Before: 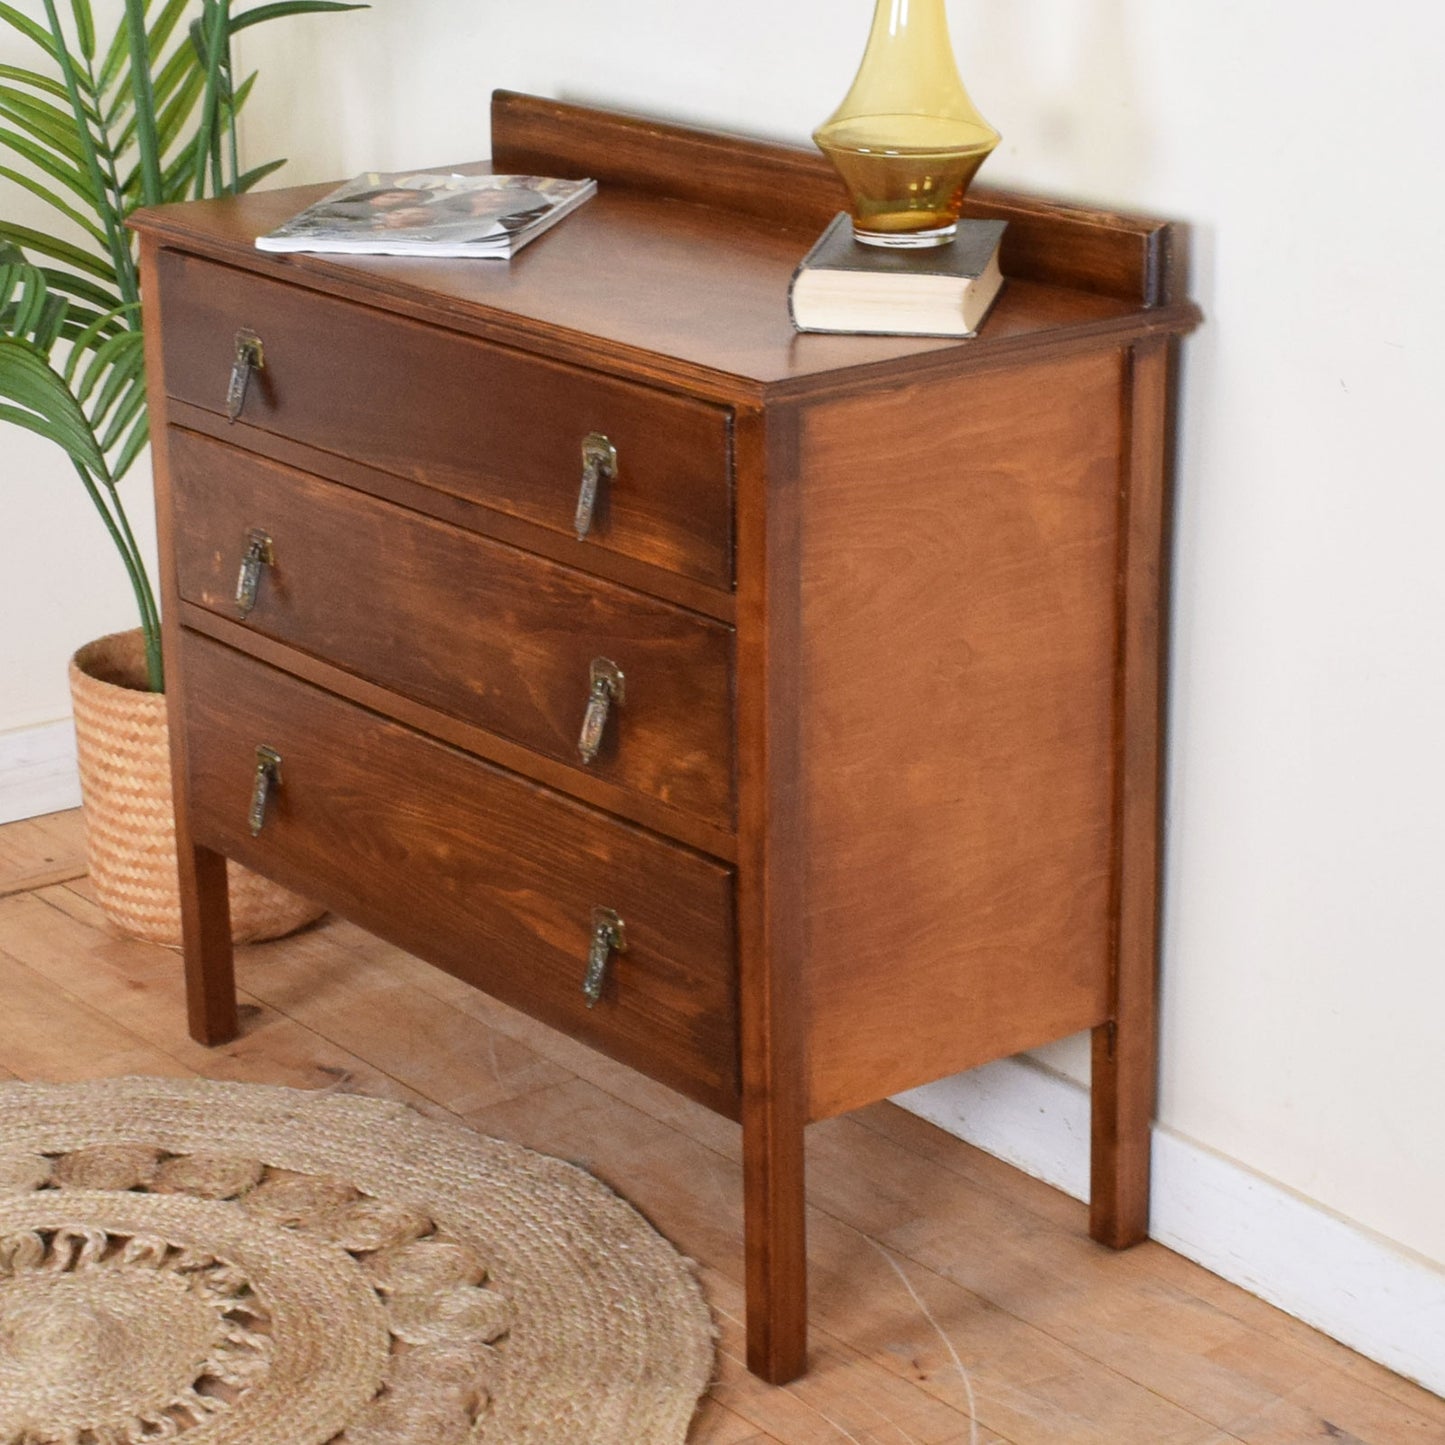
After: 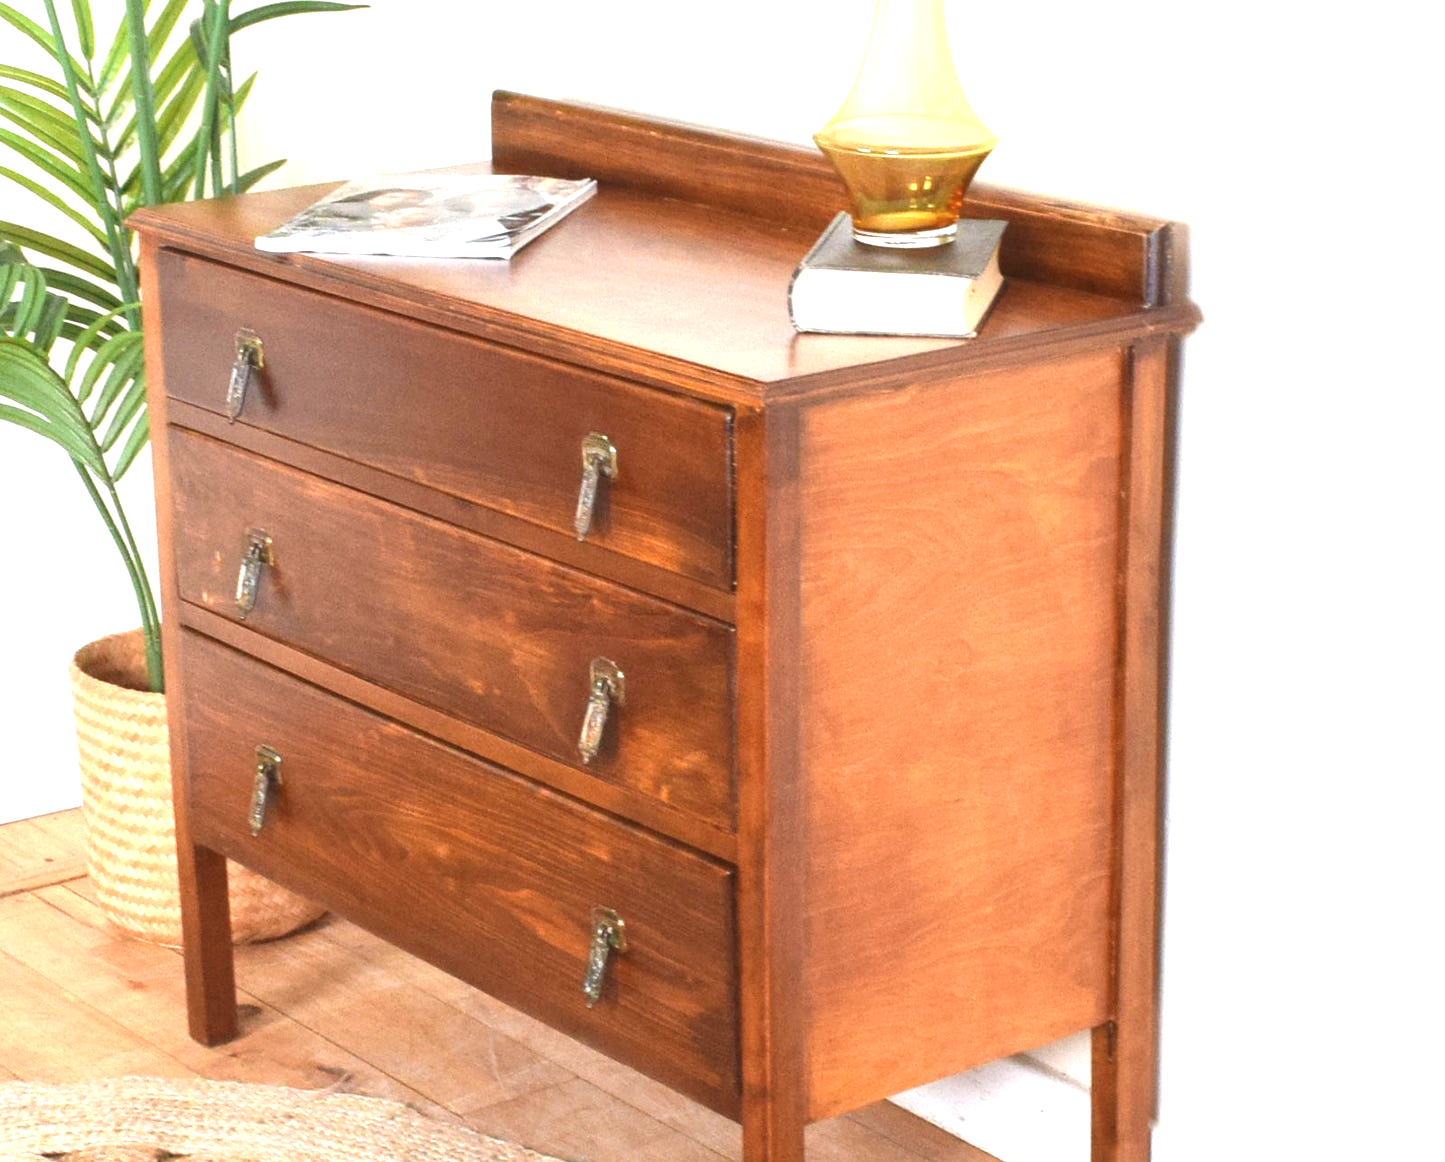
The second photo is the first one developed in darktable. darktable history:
exposure: black level correction -0.002, exposure 1.33 EV, compensate highlight preservation false
crop: bottom 19.561%
